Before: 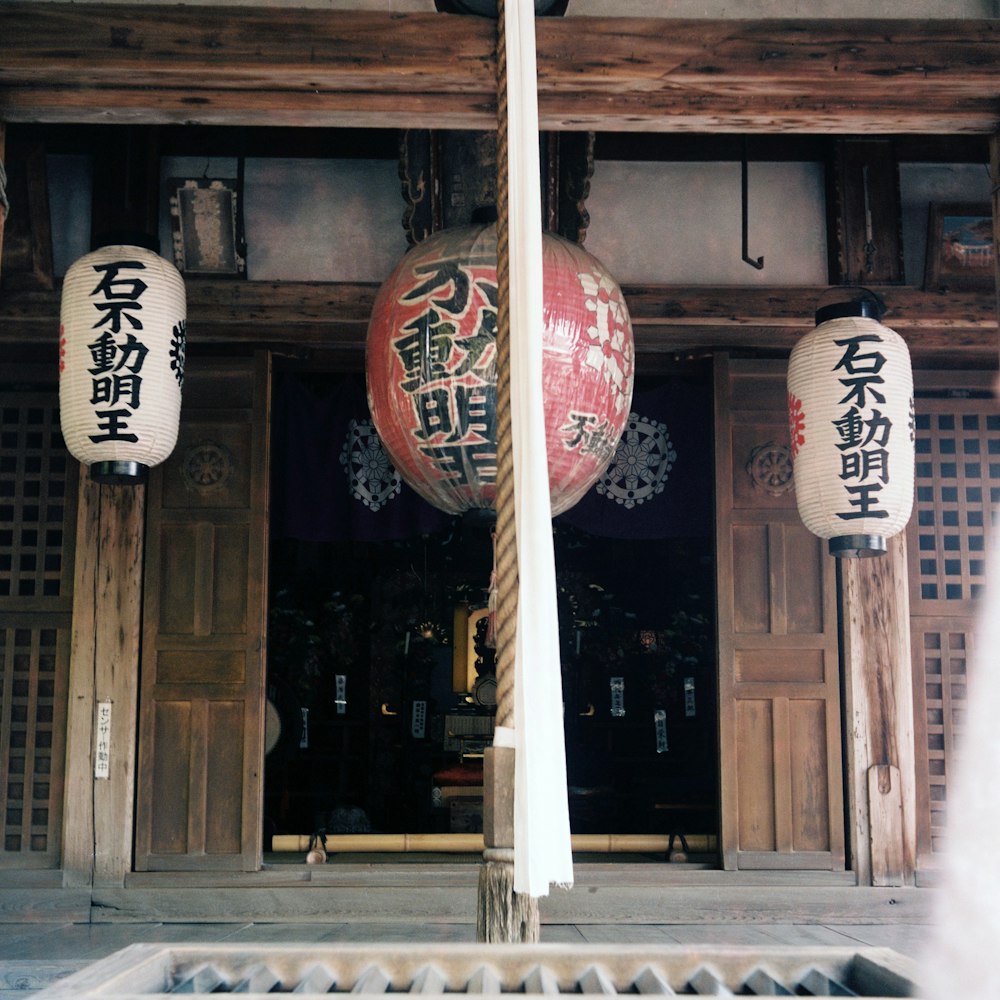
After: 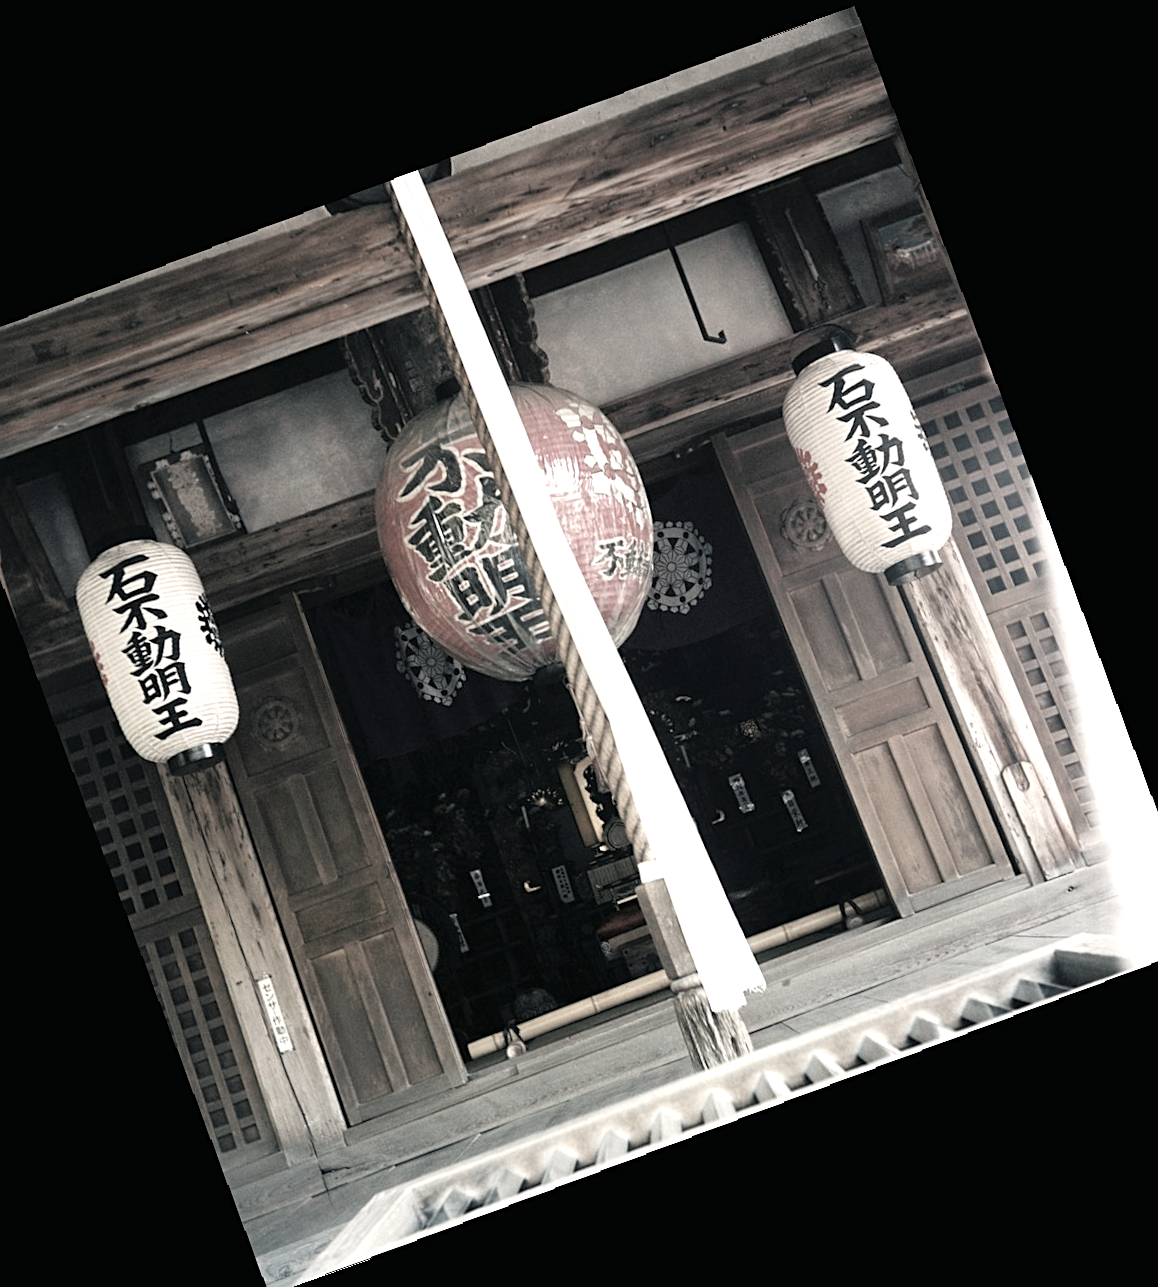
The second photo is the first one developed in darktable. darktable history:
crop and rotate: angle 19.43°, left 6.812%, right 4.125%, bottom 1.087%
white balance: red 1.029, blue 0.92
color balance: mode lift, gamma, gain (sRGB), lift [1, 1, 1.022, 1.026]
exposure: exposure 0.669 EV, compensate highlight preservation false
color correction: saturation 0.3
rotate and perspective: rotation -1.17°, automatic cropping off
sharpen: radius 2.167, amount 0.381, threshold 0
